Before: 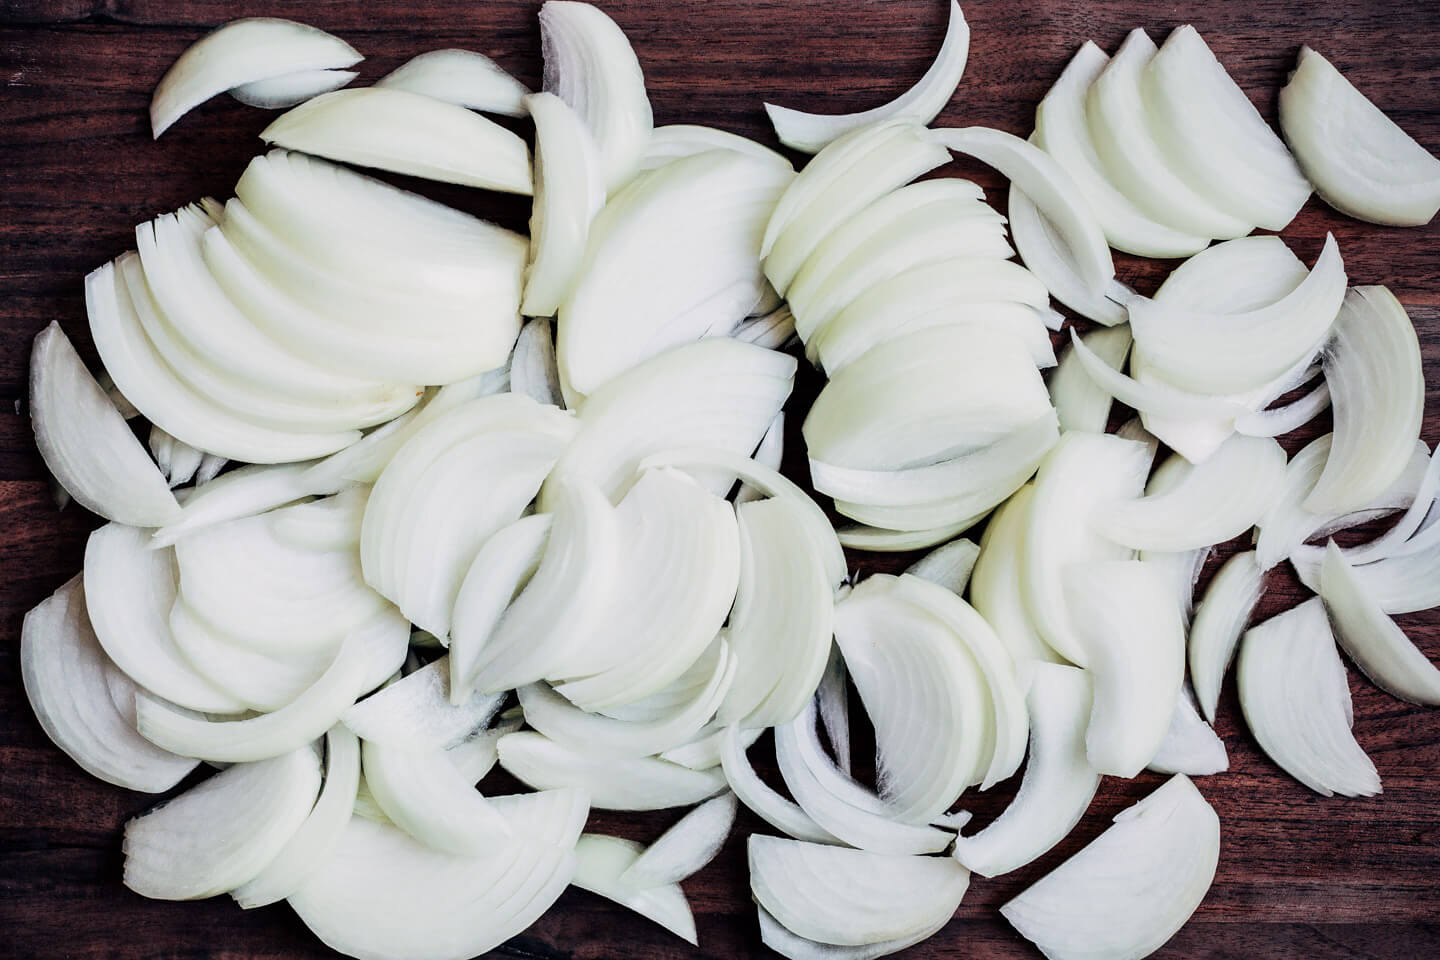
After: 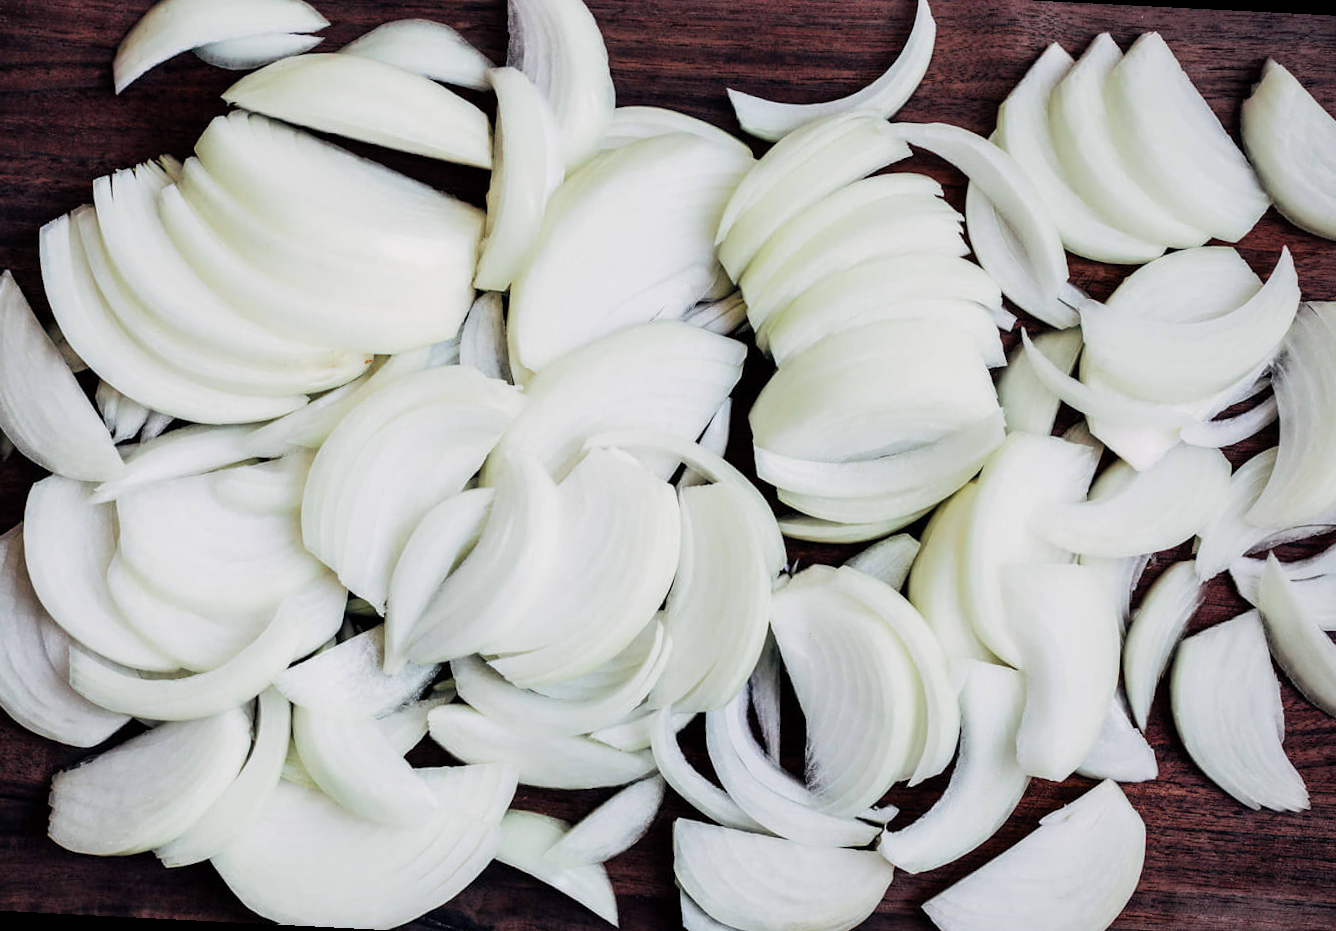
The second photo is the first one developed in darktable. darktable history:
crop and rotate: angle -2.88°, left 5.398%, top 5.195%, right 4.719%, bottom 4.447%
